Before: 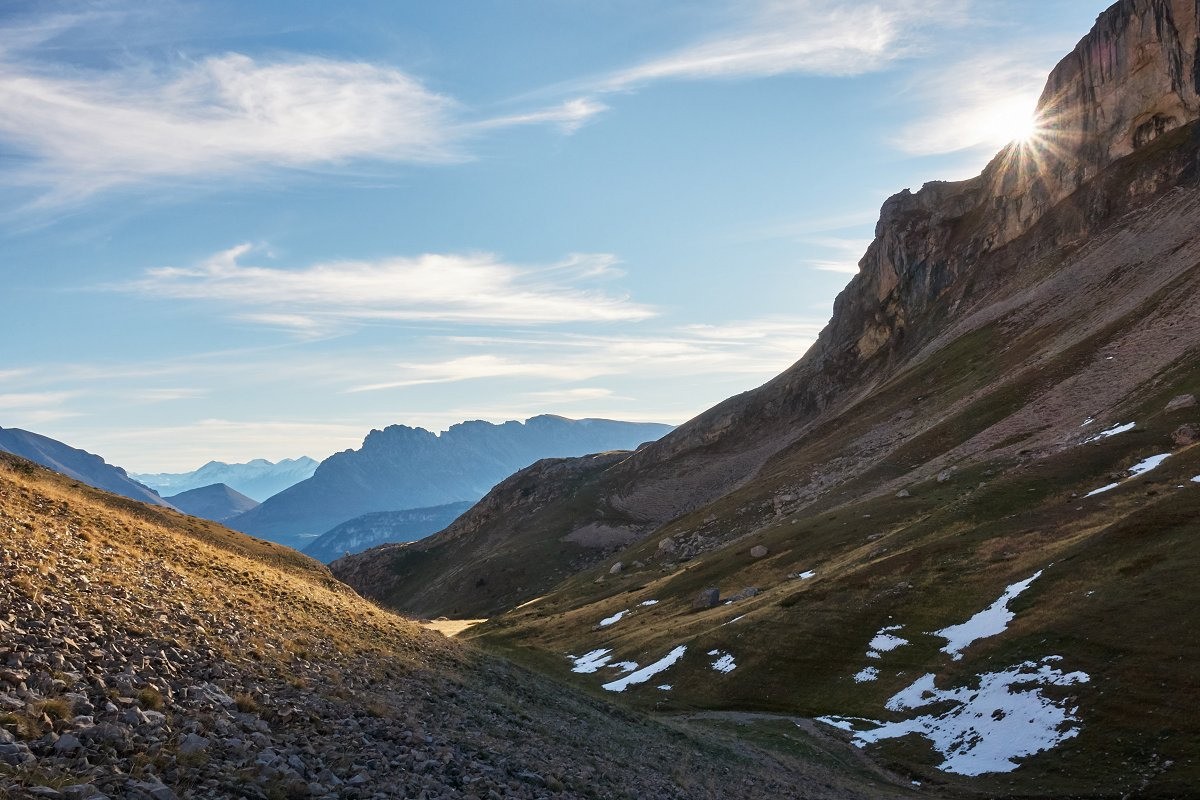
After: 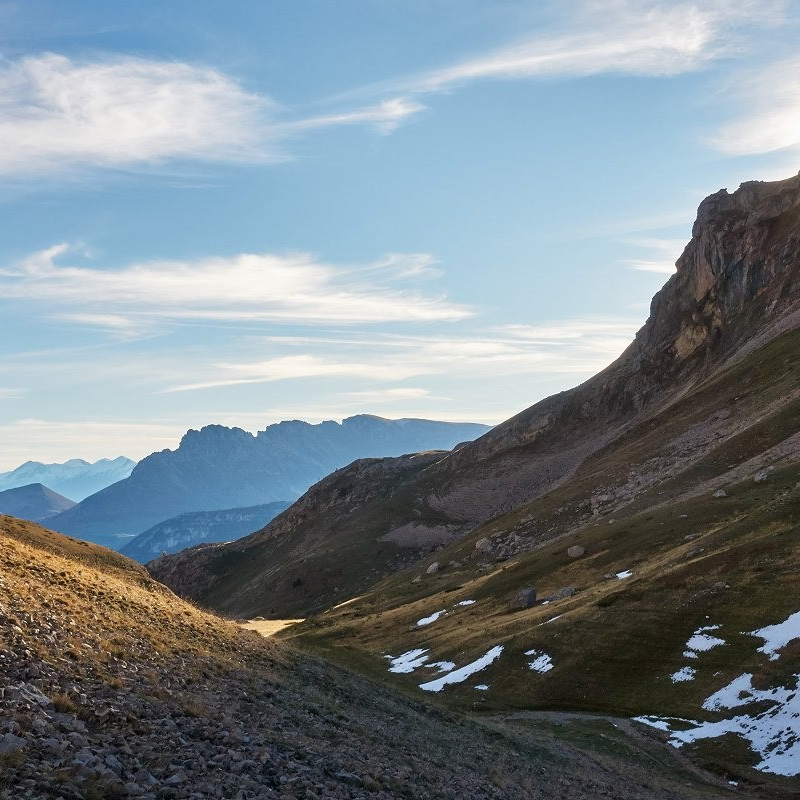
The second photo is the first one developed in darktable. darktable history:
crop and rotate: left 15.326%, right 17.949%
